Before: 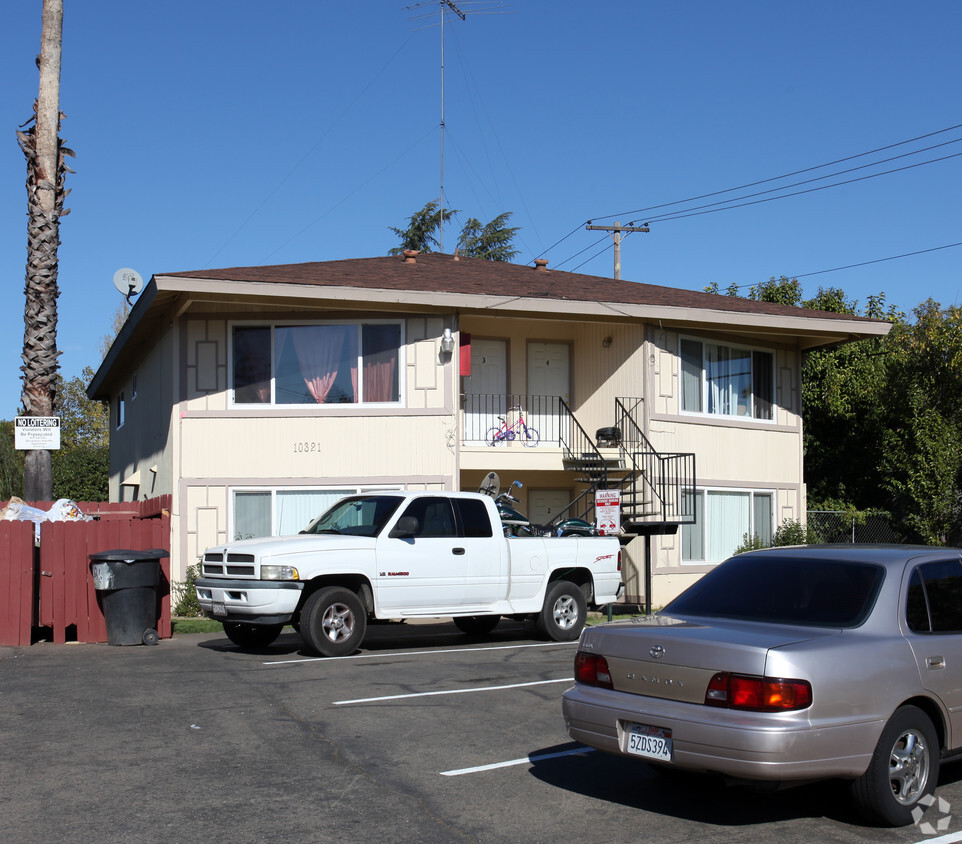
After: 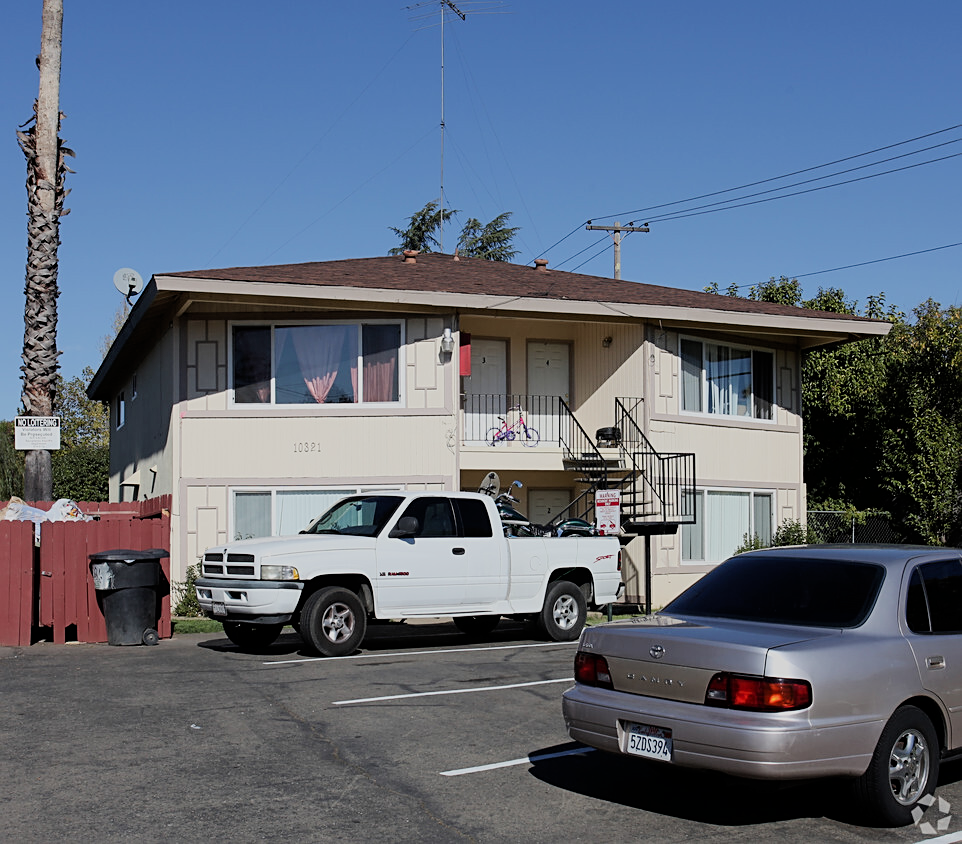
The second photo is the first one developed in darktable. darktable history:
sharpen: on, module defaults
filmic rgb: black relative exposure -7.65 EV, white relative exposure 4.56 EV, threshold 3.01 EV, hardness 3.61, enable highlight reconstruction true
